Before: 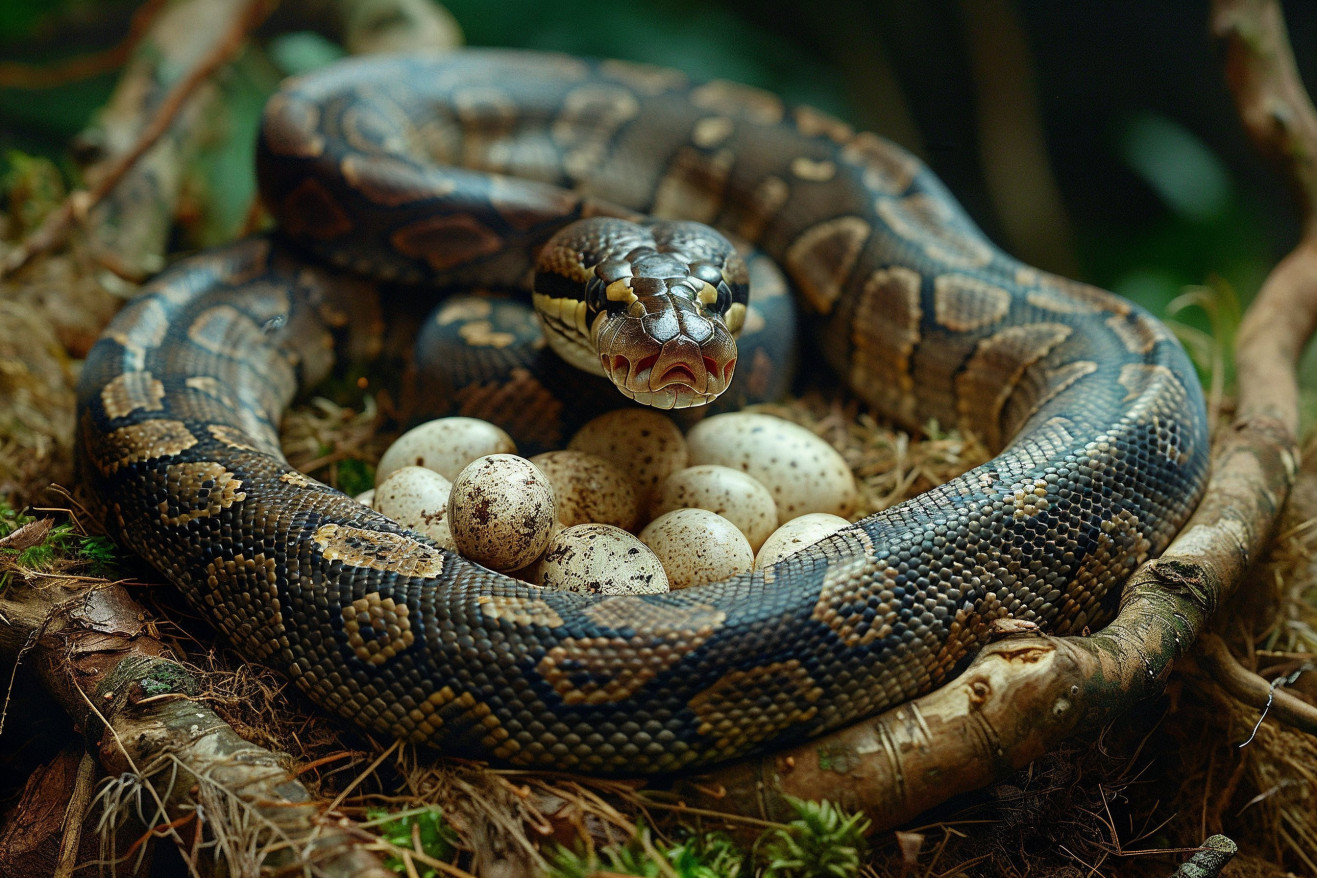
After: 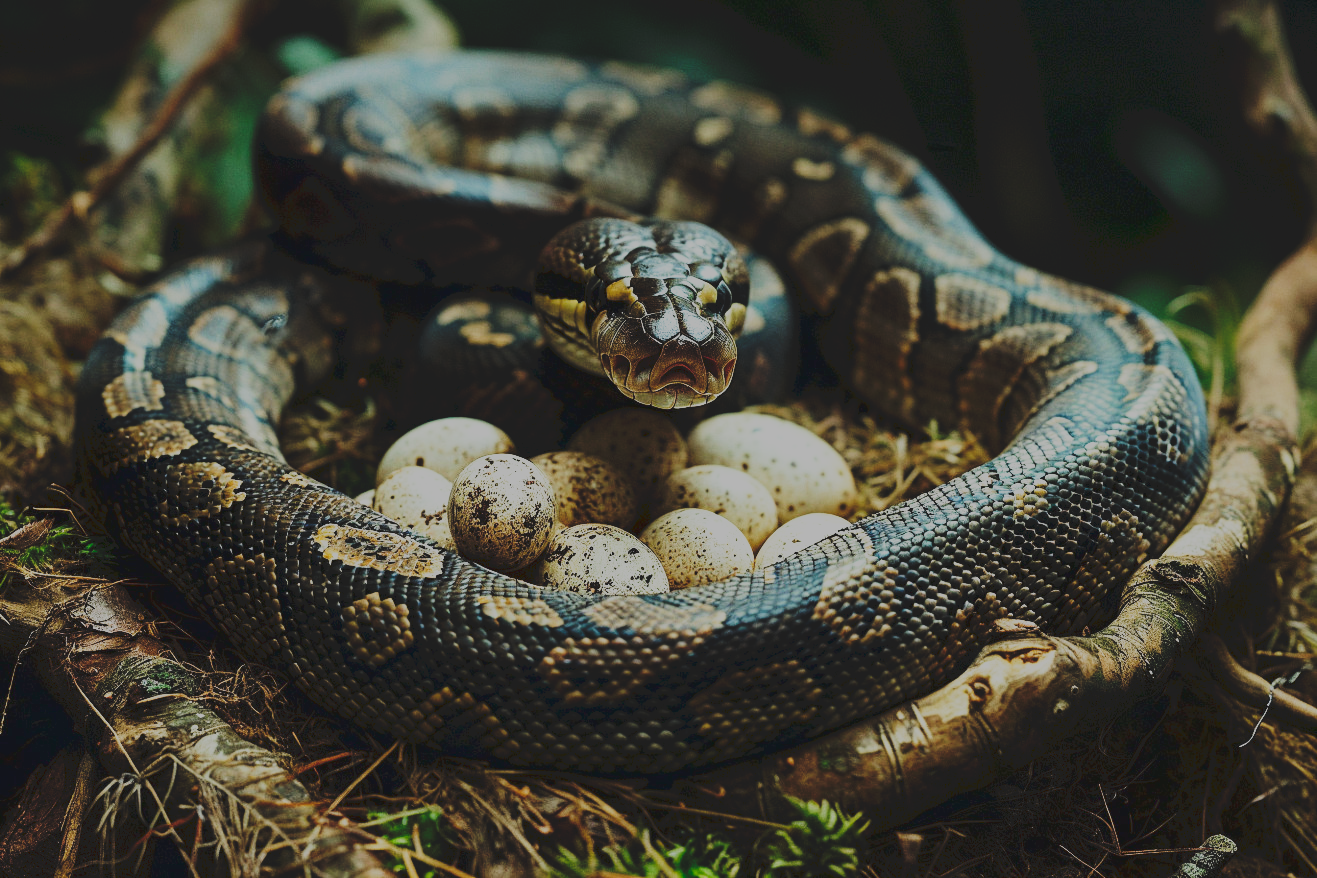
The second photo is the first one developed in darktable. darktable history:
filmic rgb: black relative exposure -7.32 EV, white relative exposure 5.09 EV, hardness 3.2
graduated density: rotation -0.352°, offset 57.64
tone equalizer: -8 EV -0.417 EV, -7 EV -0.389 EV, -6 EV -0.333 EV, -5 EV -0.222 EV, -3 EV 0.222 EV, -2 EV 0.333 EV, -1 EV 0.389 EV, +0 EV 0.417 EV, edges refinement/feathering 500, mask exposure compensation -1.57 EV, preserve details no
tone curve: curves: ch0 [(0, 0) (0.003, 0.118) (0.011, 0.118) (0.025, 0.122) (0.044, 0.131) (0.069, 0.142) (0.1, 0.155) (0.136, 0.168) (0.177, 0.183) (0.224, 0.216) (0.277, 0.265) (0.335, 0.337) (0.399, 0.415) (0.468, 0.506) (0.543, 0.586) (0.623, 0.665) (0.709, 0.716) (0.801, 0.737) (0.898, 0.744) (1, 1)], preserve colors none
